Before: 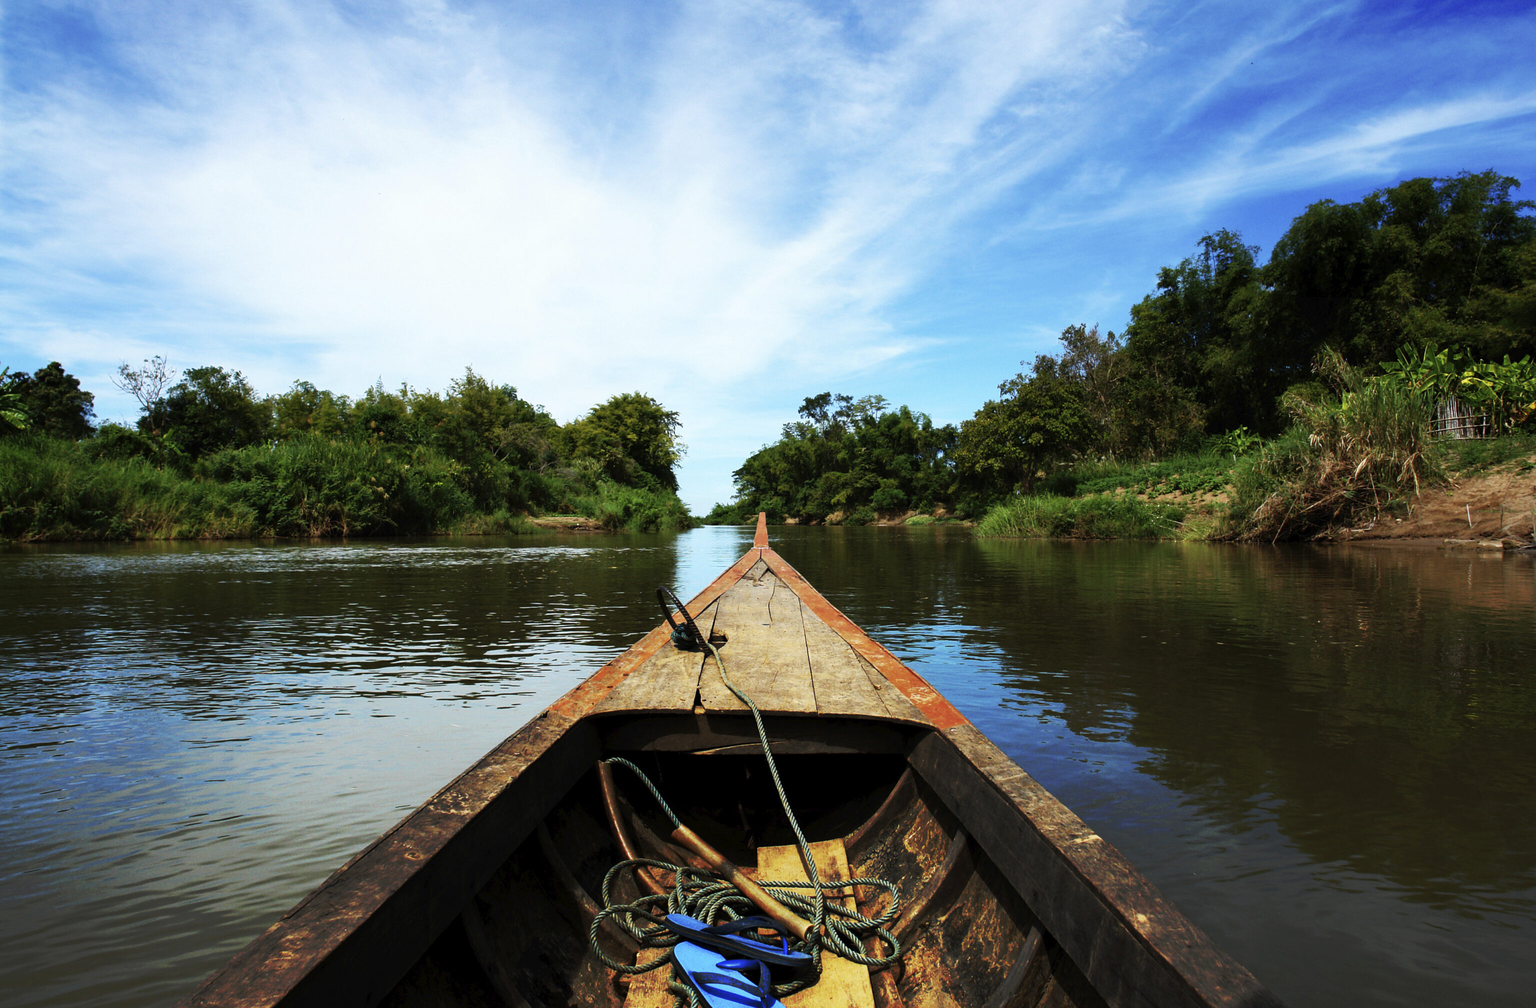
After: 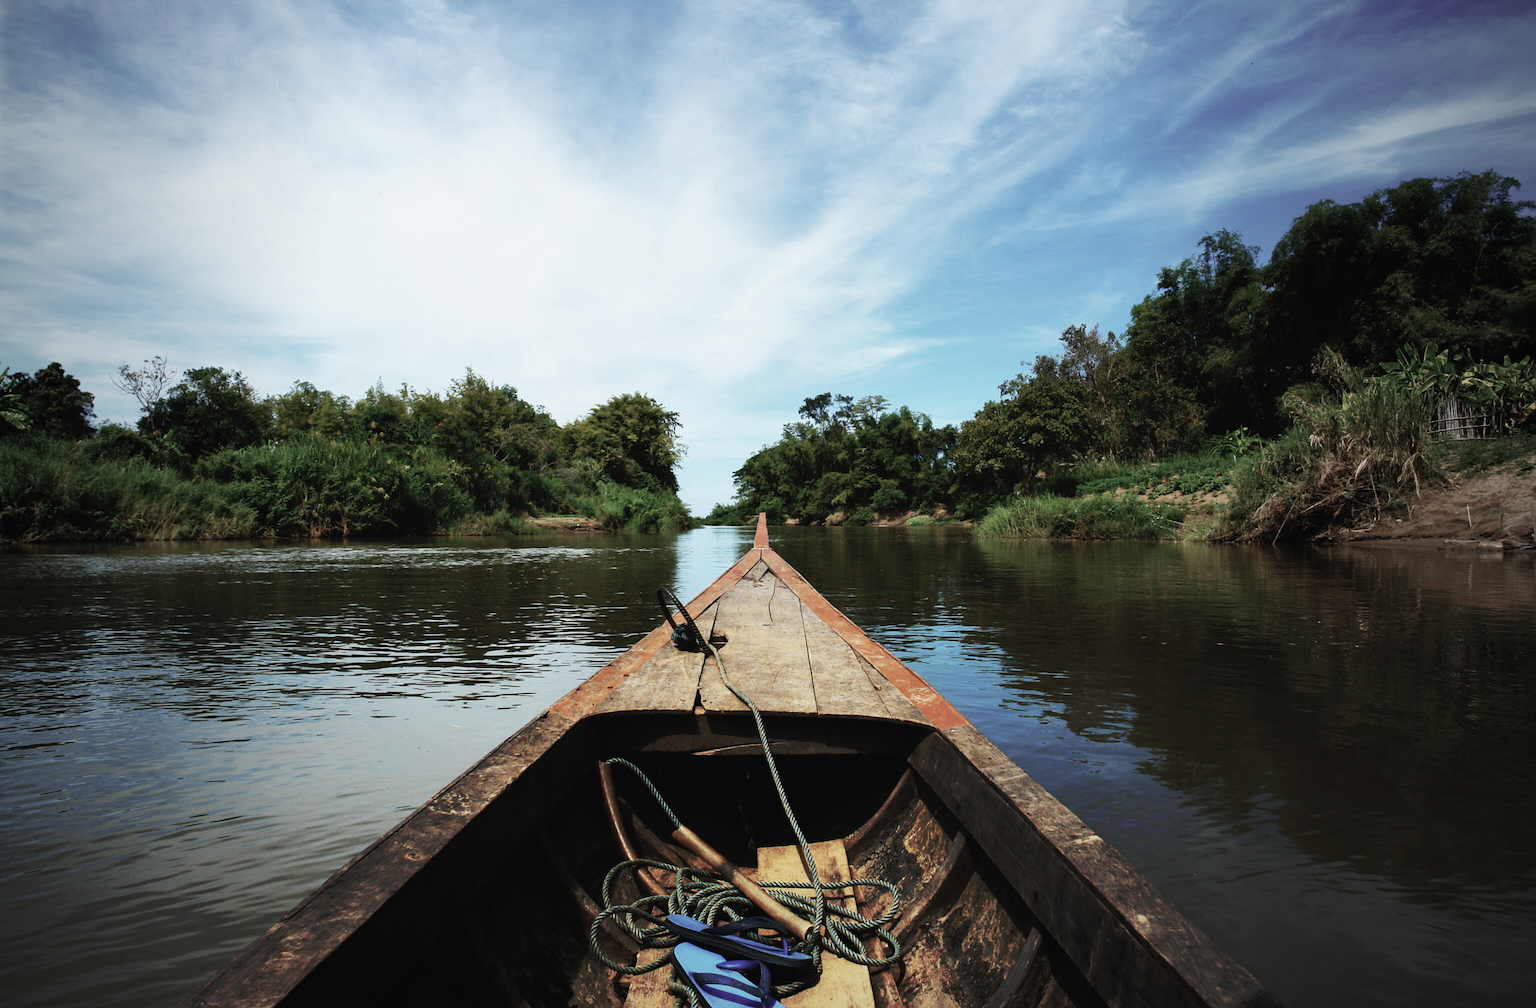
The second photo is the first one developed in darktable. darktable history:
vignetting: fall-off start 72.14%, fall-off radius 108.07%, brightness -0.713, saturation -0.488, center (-0.054, -0.359), width/height ratio 0.729
contrast brightness saturation: contrast -0.05, saturation -0.41
